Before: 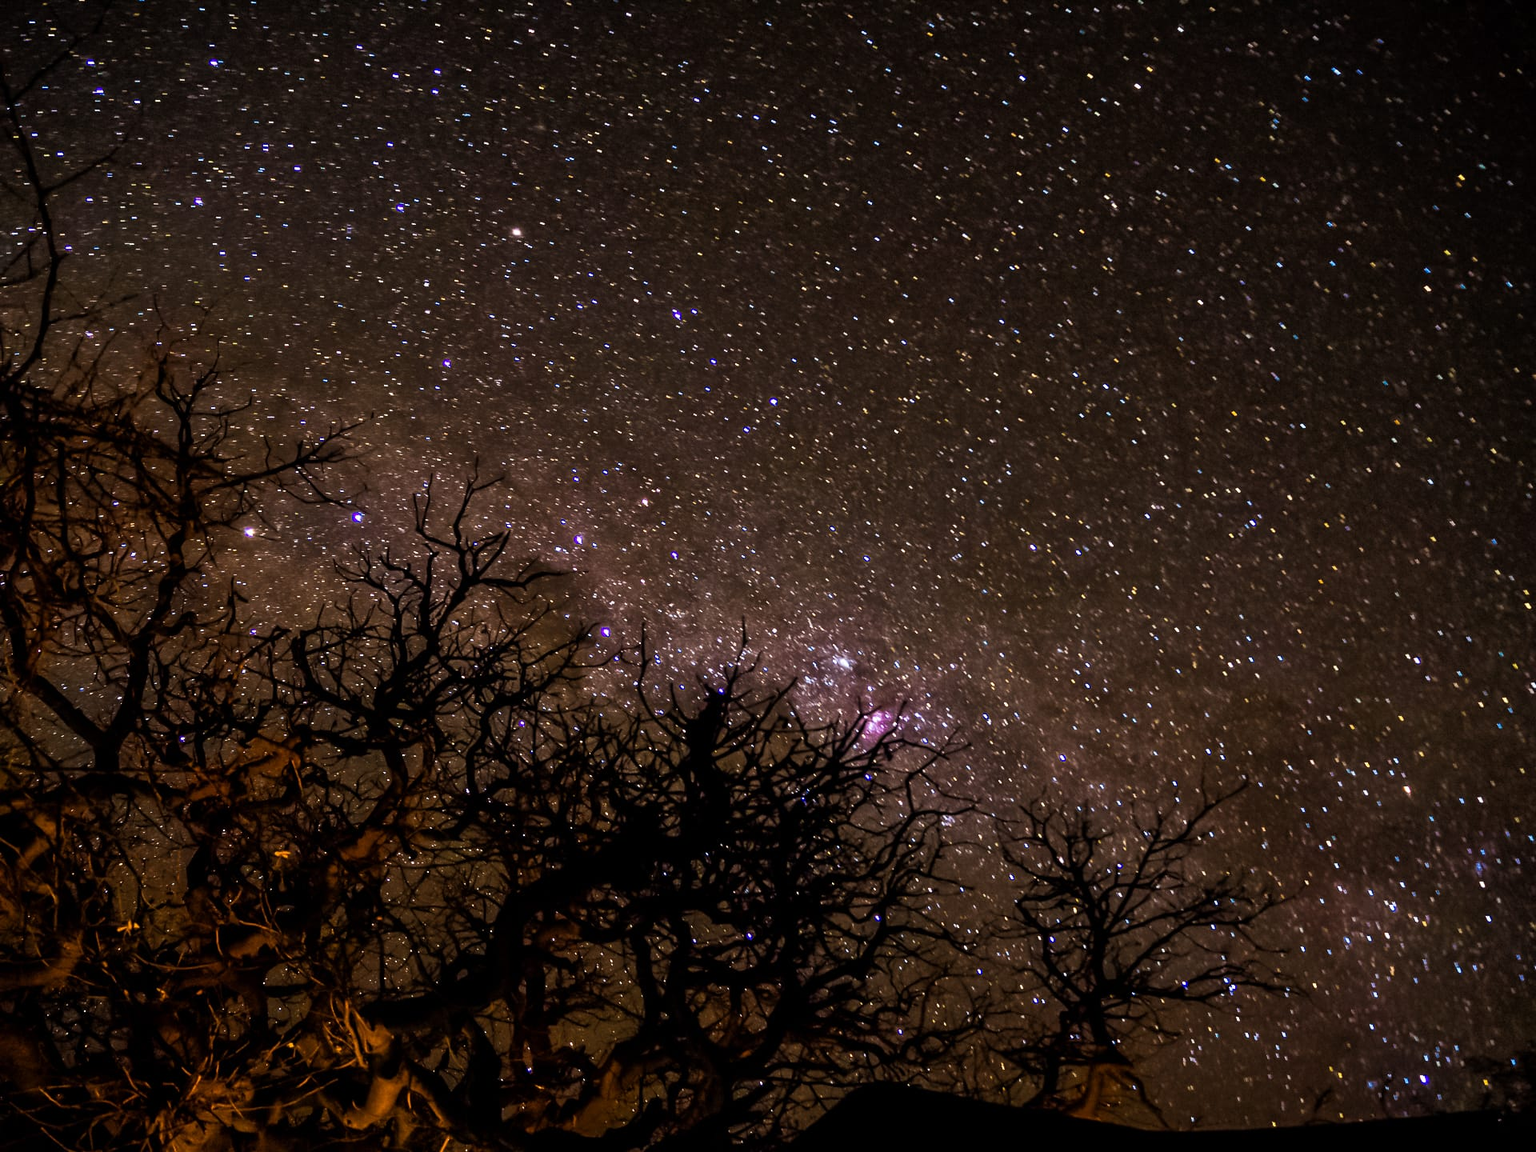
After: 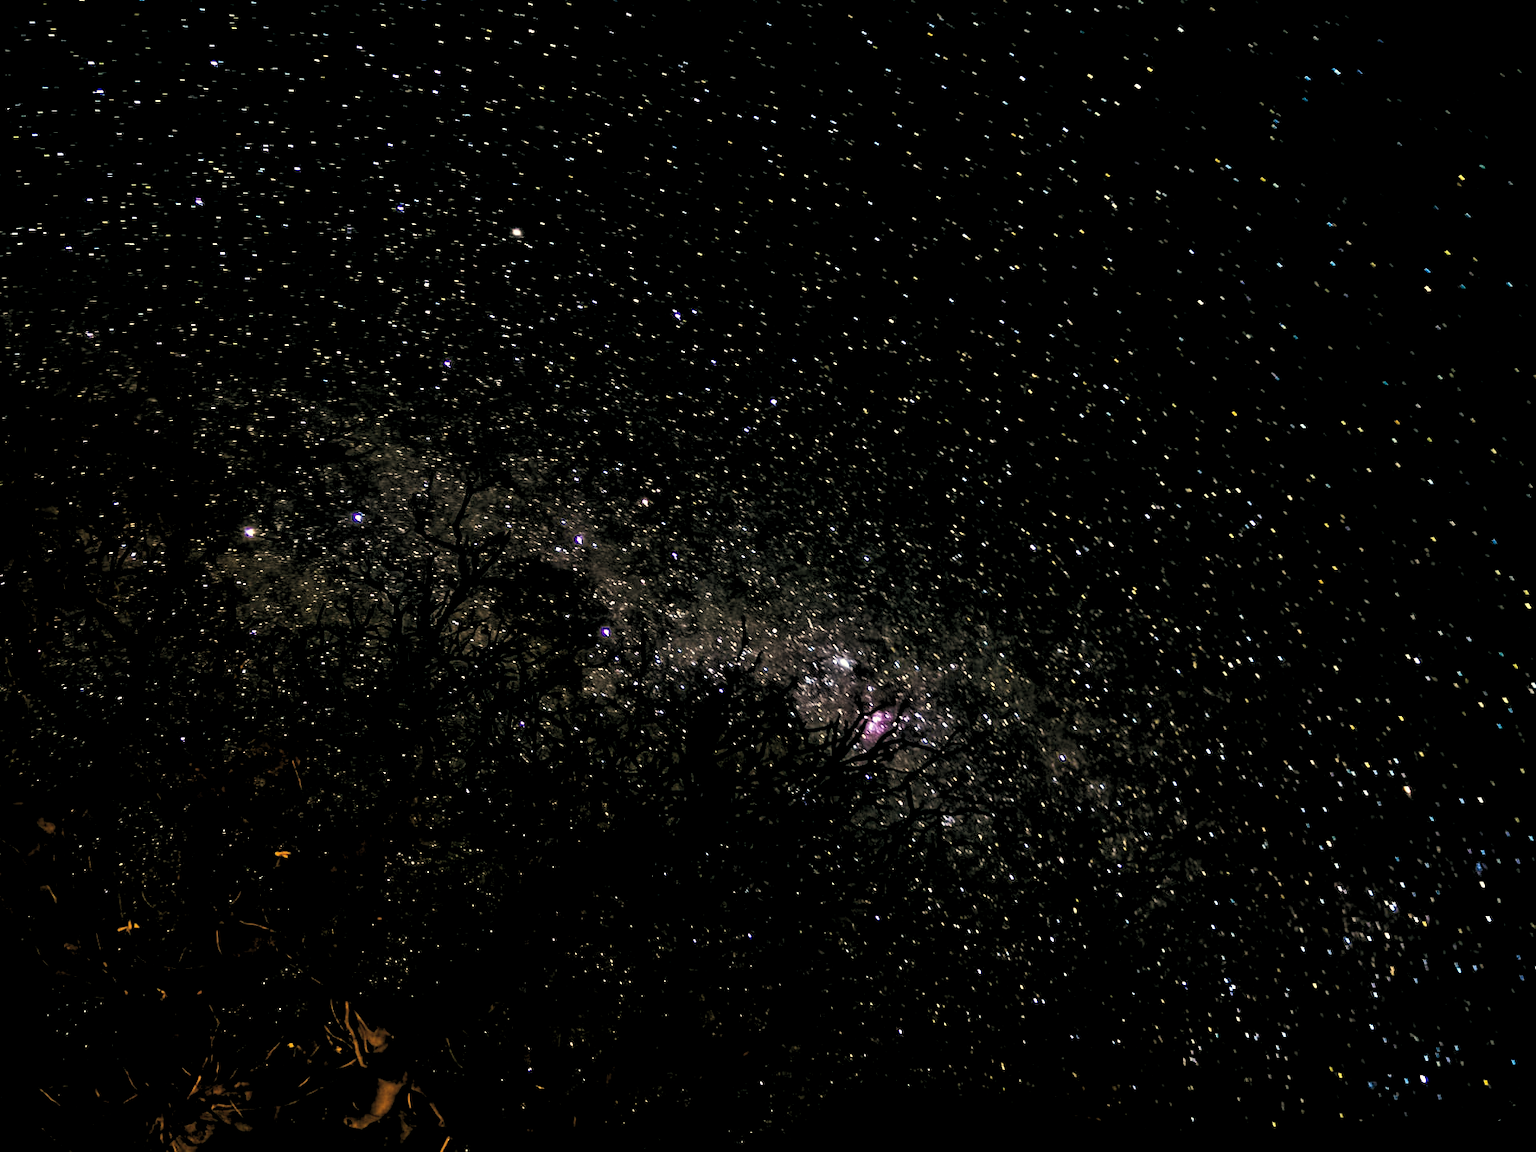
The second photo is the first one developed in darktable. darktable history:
color balance: lift [1.005, 0.99, 1.007, 1.01], gamma [1, 0.979, 1.011, 1.021], gain [0.923, 1.098, 1.025, 0.902], input saturation 90.45%, contrast 7.73%, output saturation 105.91%
color correction: highlights a* -8, highlights b* 3.1
rgb levels: levels [[0.034, 0.472, 0.904], [0, 0.5, 1], [0, 0.5, 1]]
